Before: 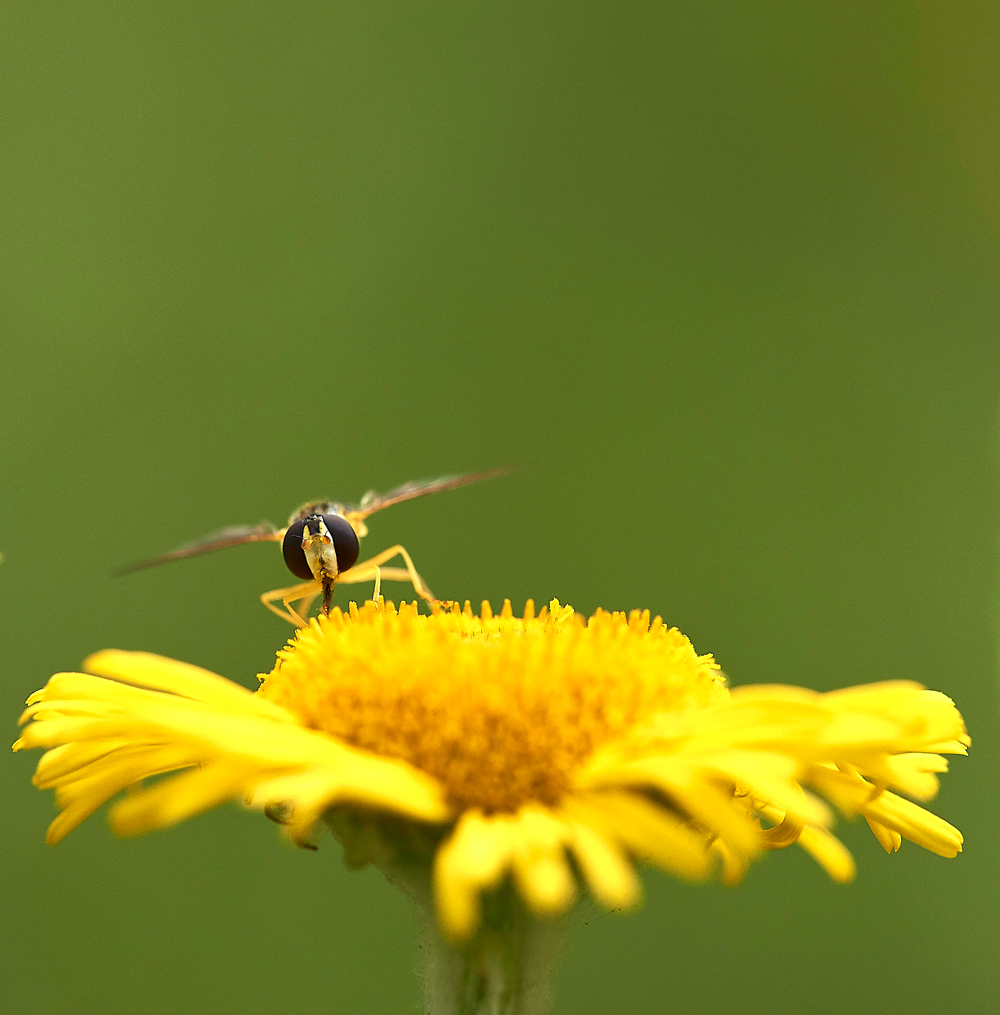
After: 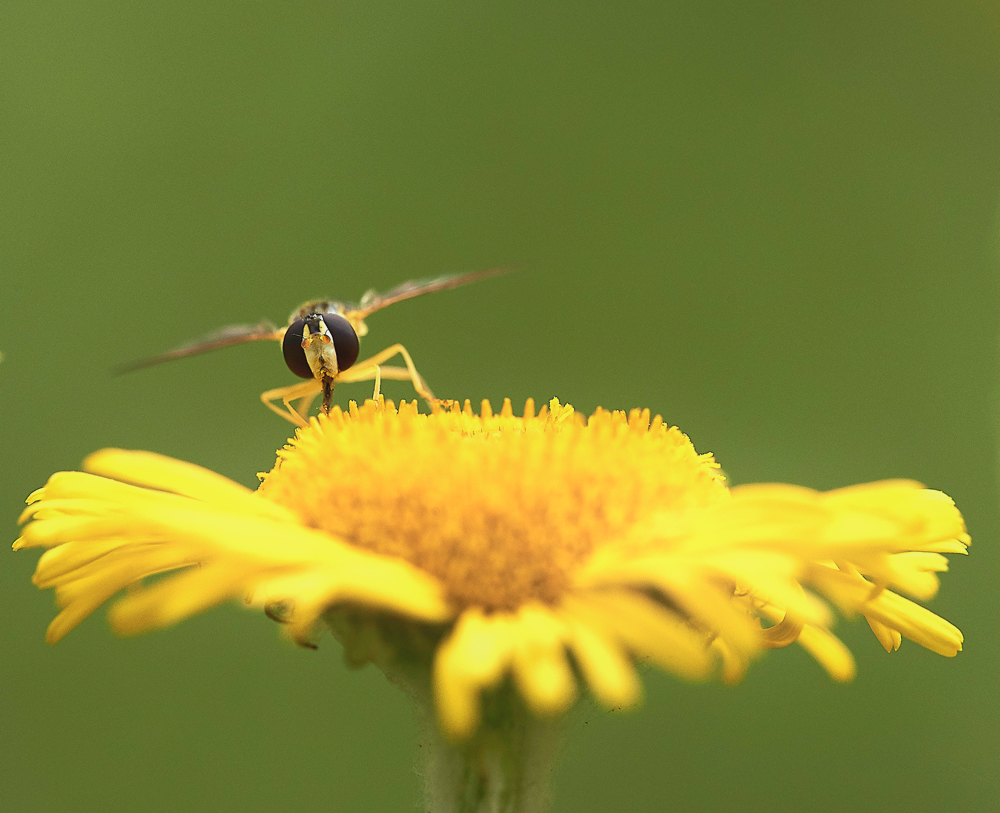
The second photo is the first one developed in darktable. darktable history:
contrast brightness saturation: contrast -0.102, saturation -0.096
shadows and highlights: highlights 71.15, soften with gaussian
tone equalizer: edges refinement/feathering 500, mask exposure compensation -1.57 EV, preserve details no
crop and rotate: top 19.846%
